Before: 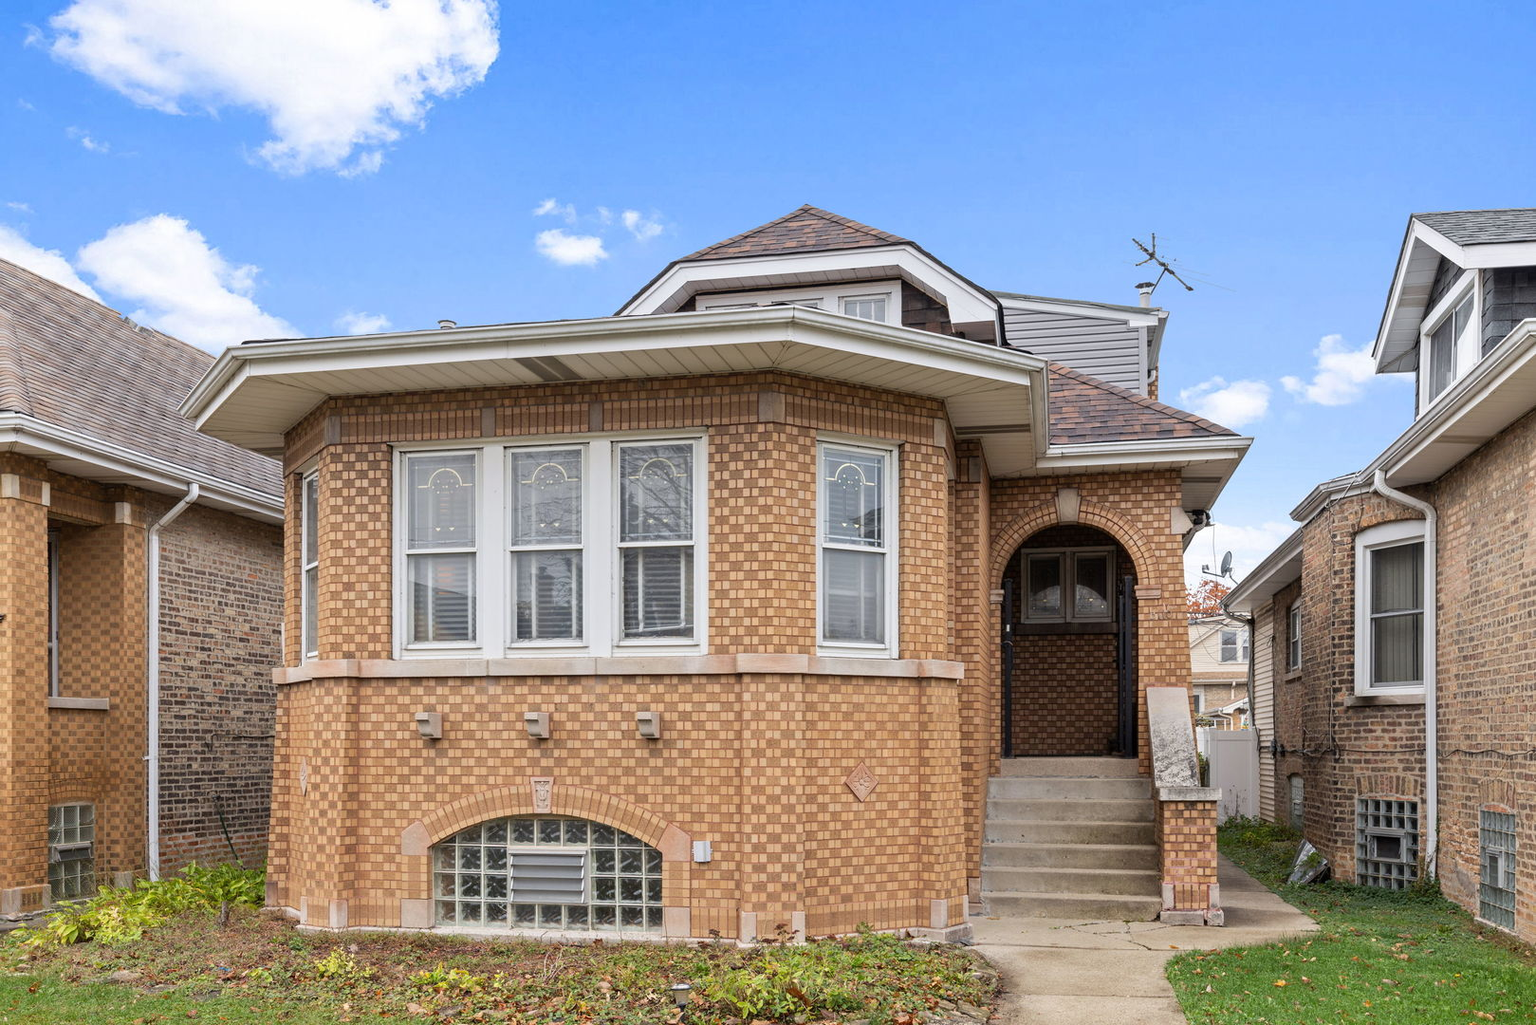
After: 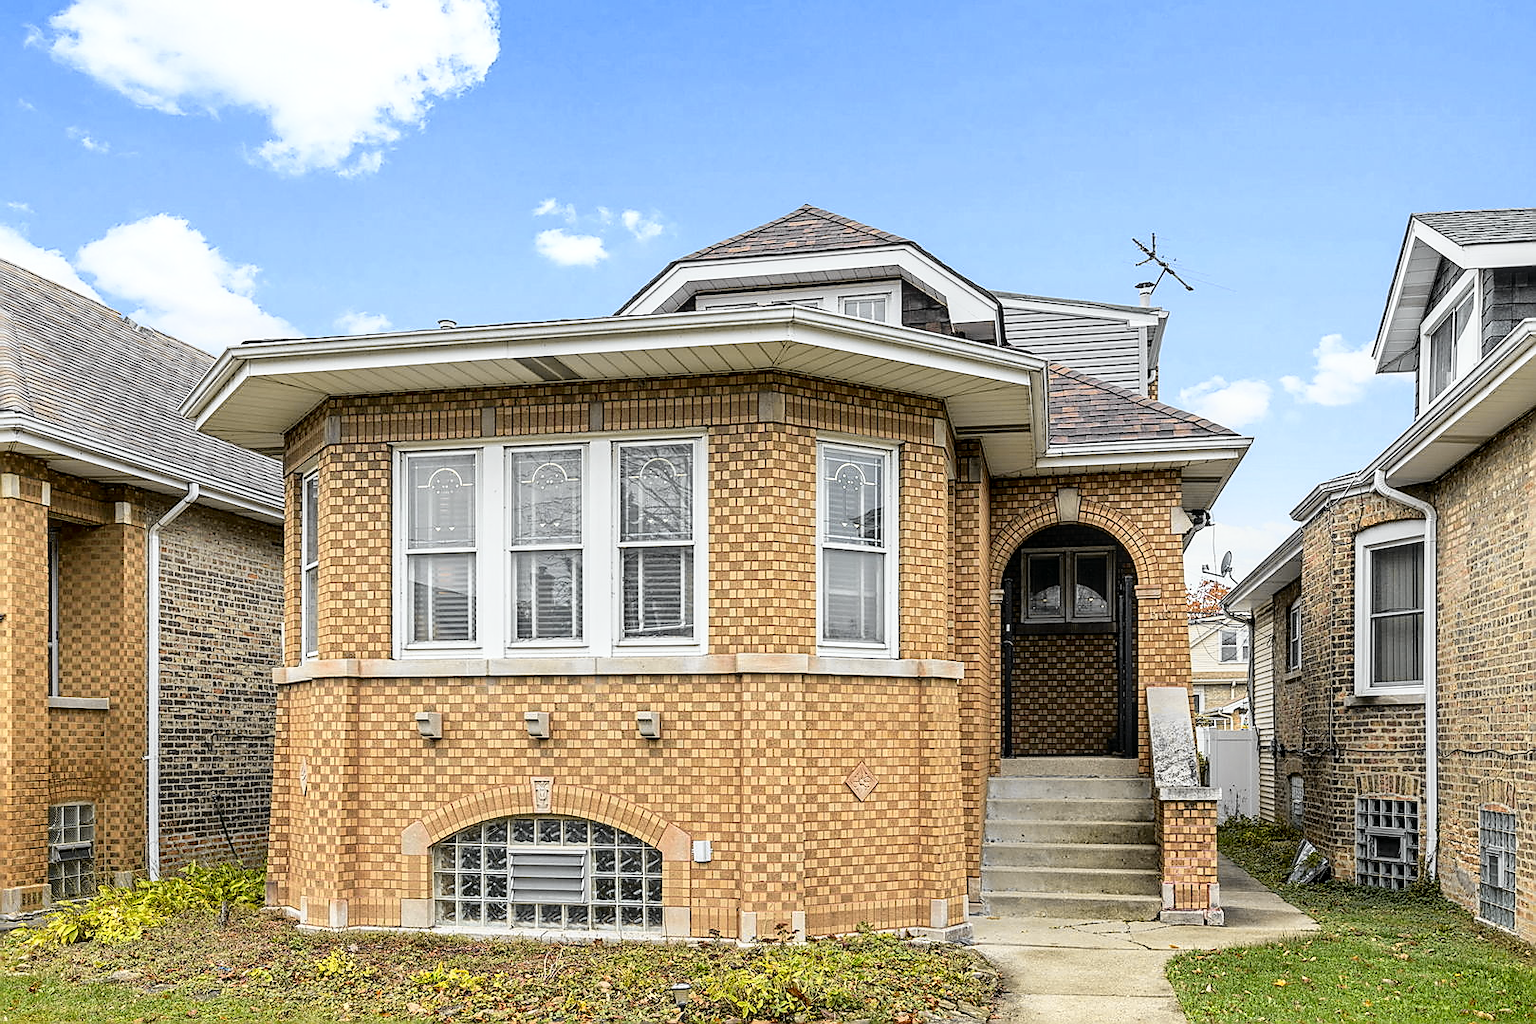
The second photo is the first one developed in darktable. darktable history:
local contrast: detail 130%
contrast brightness saturation: contrast 0.011, saturation -0.057
sharpen: radius 1.384, amount 1.259, threshold 0.755
tone curve: curves: ch0 [(0, 0.013) (0.129, 0.1) (0.327, 0.382) (0.489, 0.573) (0.66, 0.748) (0.858, 0.926) (1, 0.977)]; ch1 [(0, 0) (0.353, 0.344) (0.45, 0.46) (0.498, 0.495) (0.521, 0.506) (0.563, 0.559) (0.592, 0.585) (0.657, 0.655) (1, 1)]; ch2 [(0, 0) (0.333, 0.346) (0.375, 0.375) (0.427, 0.44) (0.5, 0.501) (0.505, 0.499) (0.528, 0.533) (0.579, 0.61) (0.612, 0.644) (0.66, 0.715) (1, 1)], color space Lab, independent channels, preserve colors none
